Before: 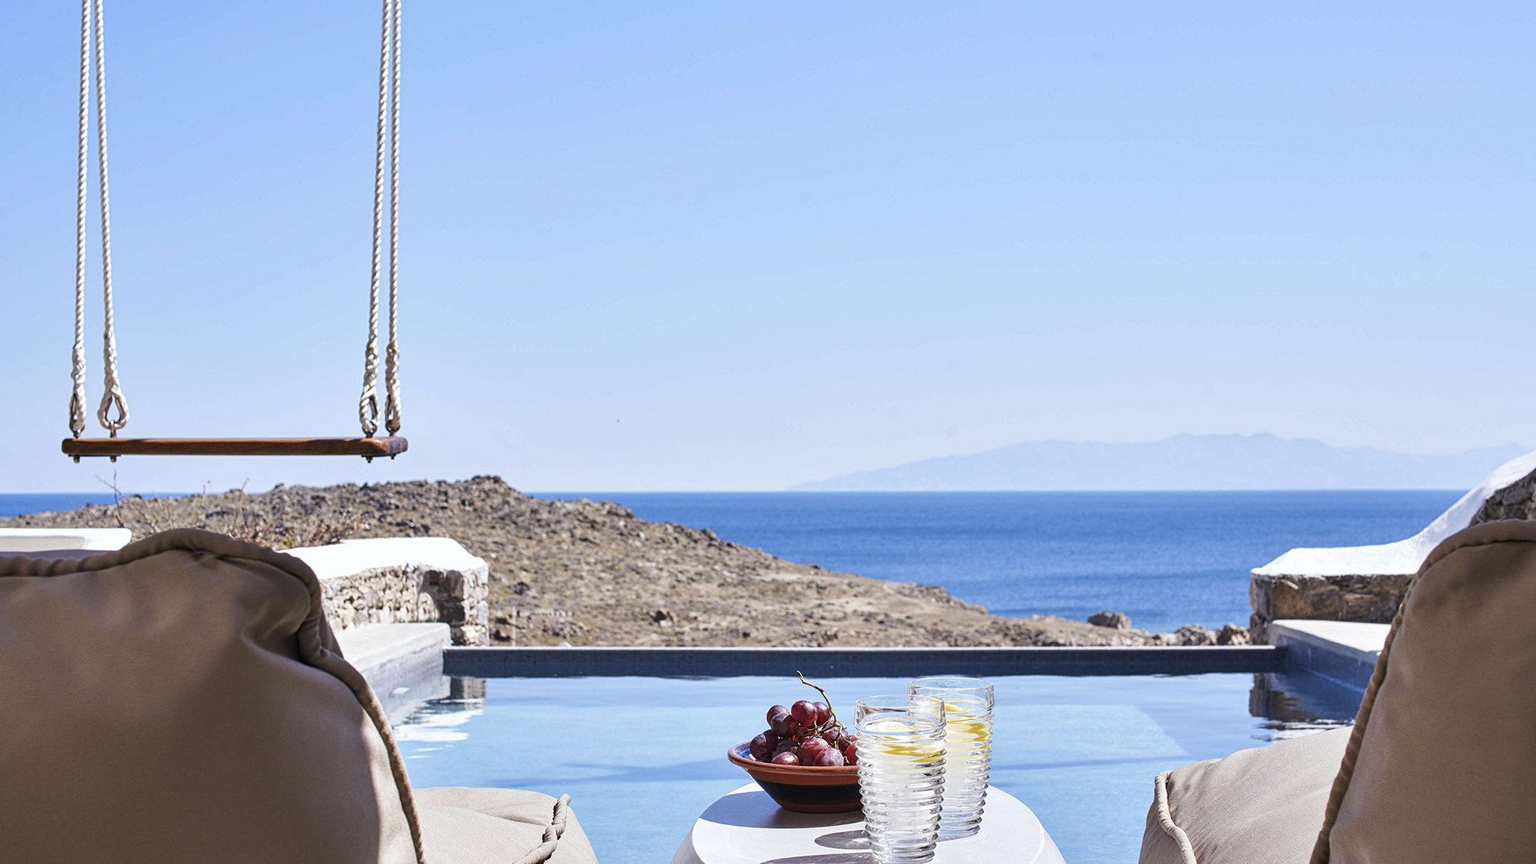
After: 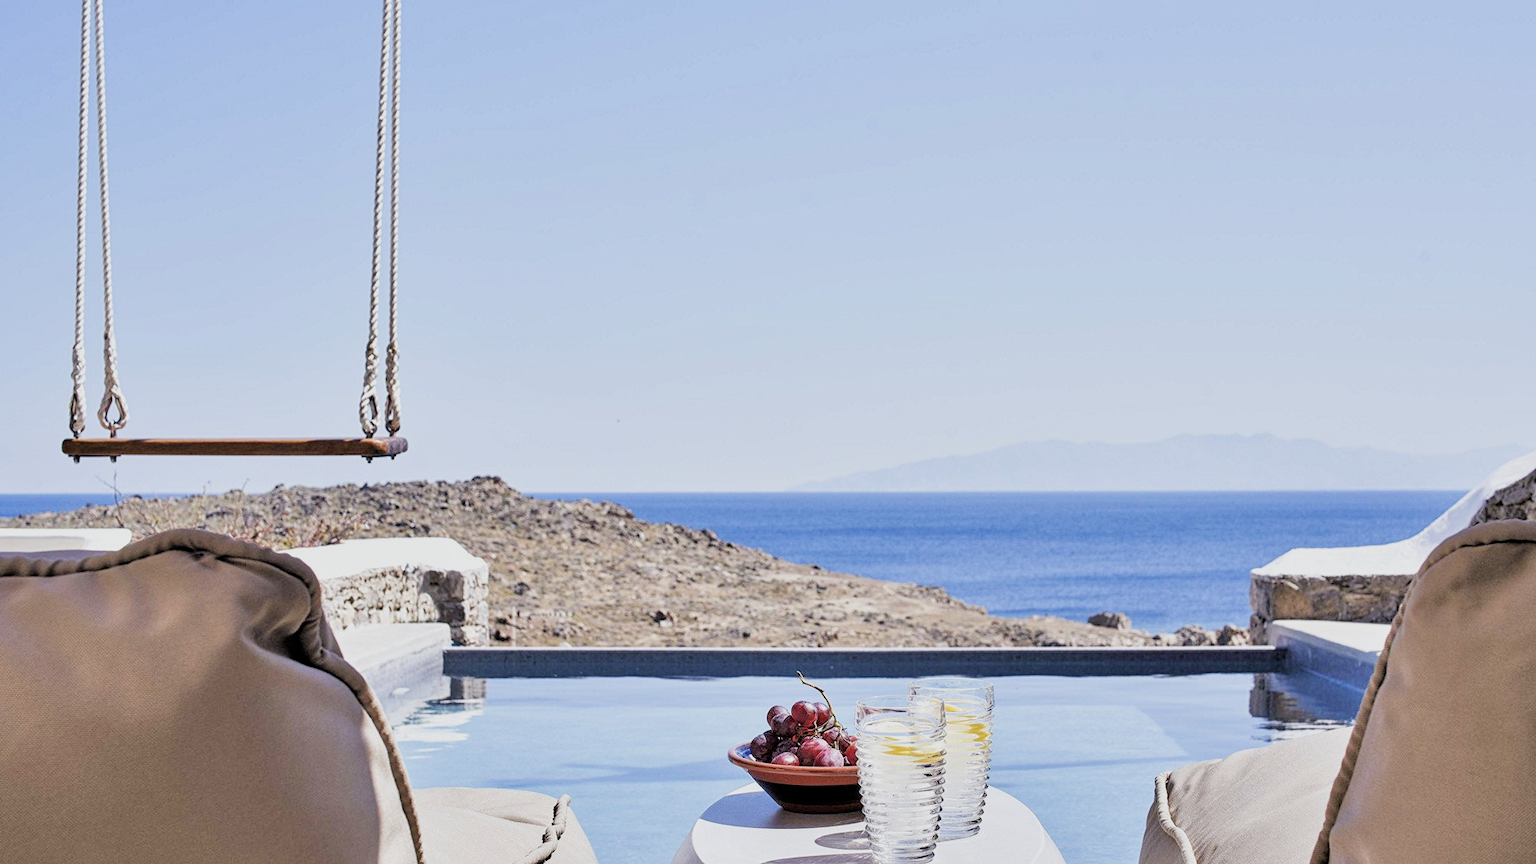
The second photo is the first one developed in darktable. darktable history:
filmic rgb: black relative exposure -5 EV, hardness 2.88, contrast 1.3, highlights saturation mix -30%
tone equalizer: -7 EV 0.15 EV, -6 EV 0.6 EV, -5 EV 1.15 EV, -4 EV 1.33 EV, -3 EV 1.15 EV, -2 EV 0.6 EV, -1 EV 0.15 EV, mask exposure compensation -0.5 EV
